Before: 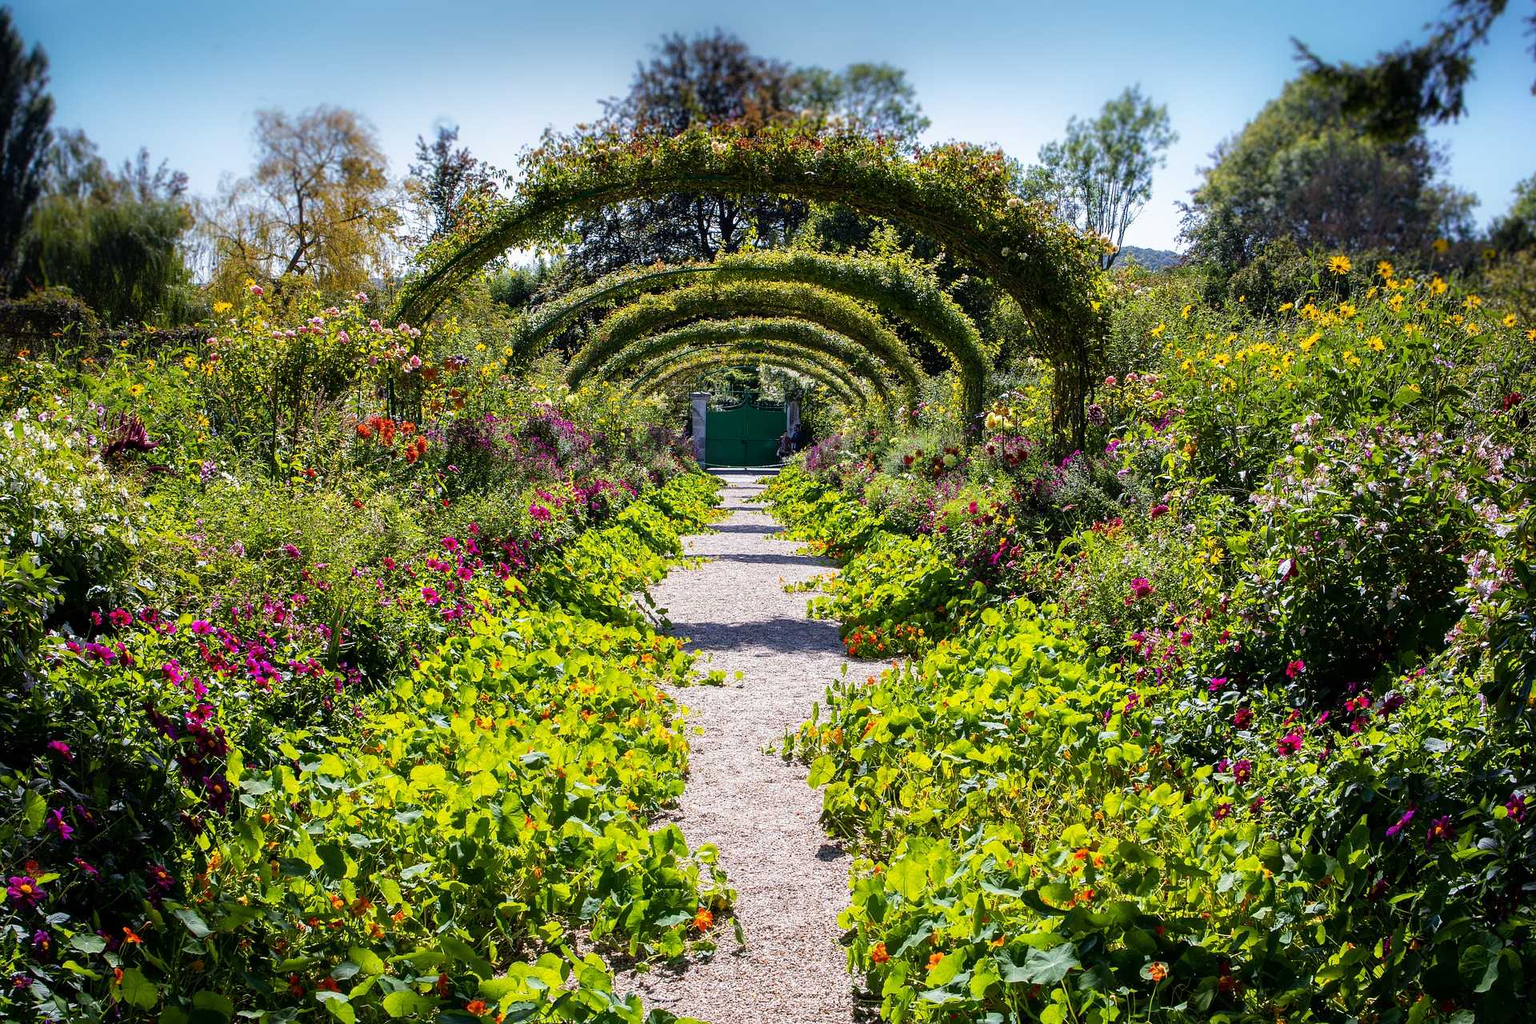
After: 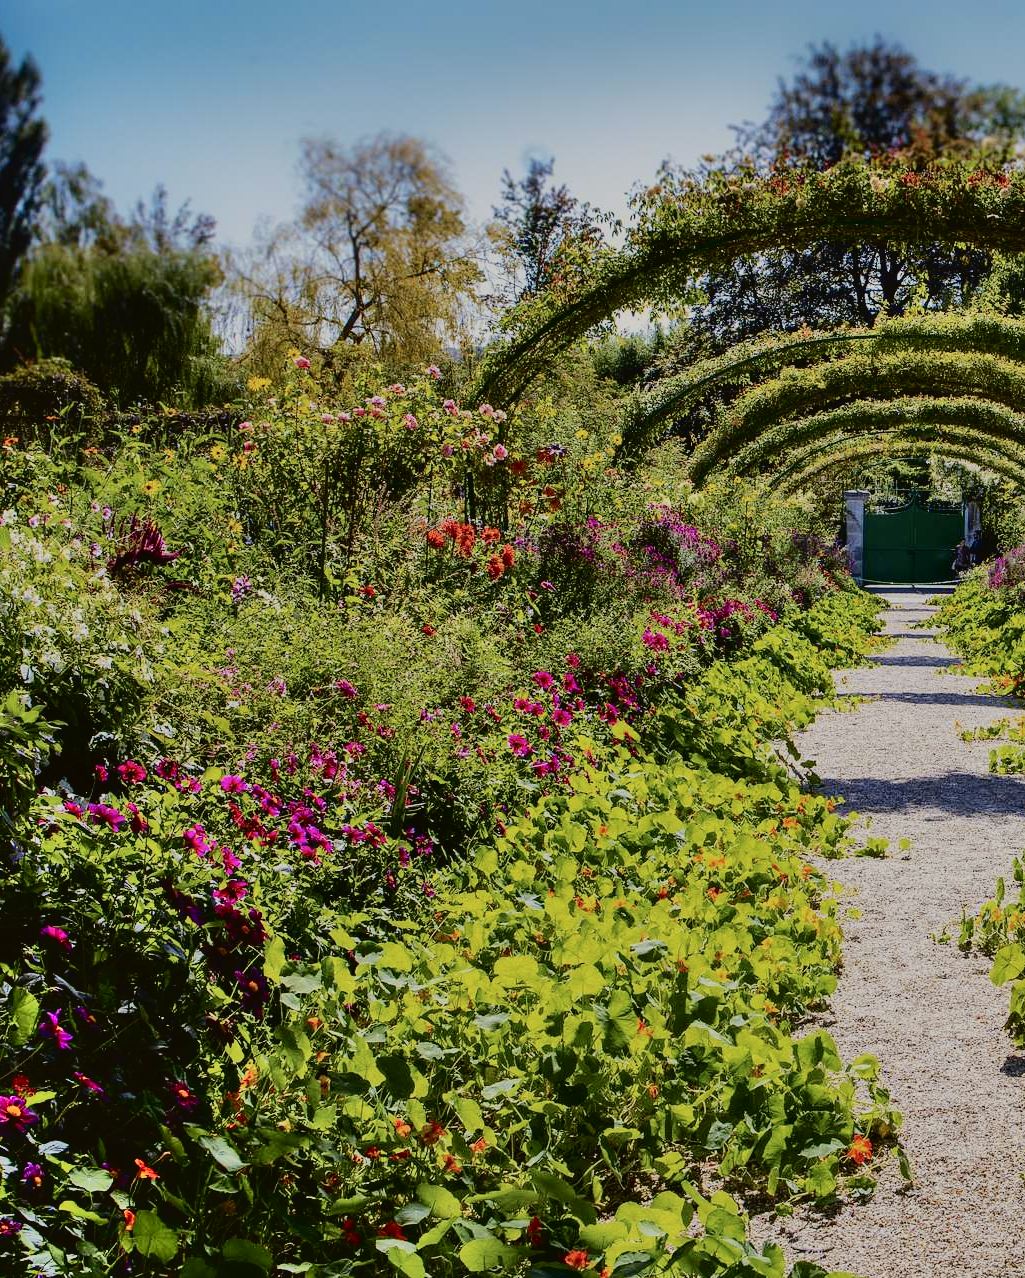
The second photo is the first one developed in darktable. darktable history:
tone curve: curves: ch0 [(0, 0.021) (0.049, 0.044) (0.152, 0.14) (0.328, 0.377) (0.473, 0.543) (0.641, 0.705) (0.85, 0.894) (1, 0.969)]; ch1 [(0, 0) (0.302, 0.331) (0.427, 0.433) (0.472, 0.47) (0.502, 0.503) (0.527, 0.524) (0.564, 0.591) (0.602, 0.632) (0.677, 0.701) (0.859, 0.885) (1, 1)]; ch2 [(0, 0) (0.33, 0.301) (0.447, 0.44) (0.487, 0.496) (0.502, 0.516) (0.535, 0.563) (0.565, 0.6) (0.618, 0.629) (1, 1)], color space Lab, independent channels, preserve colors none
shadows and highlights: low approximation 0.01, soften with gaussian
base curve: curves: ch0 [(0, 0) (0.235, 0.266) (0.503, 0.496) (0.786, 0.72) (1, 1)], preserve colors none
crop: left 1.016%, right 45.549%, bottom 0.083%
exposure: exposure -0.929 EV, compensate highlight preservation false
